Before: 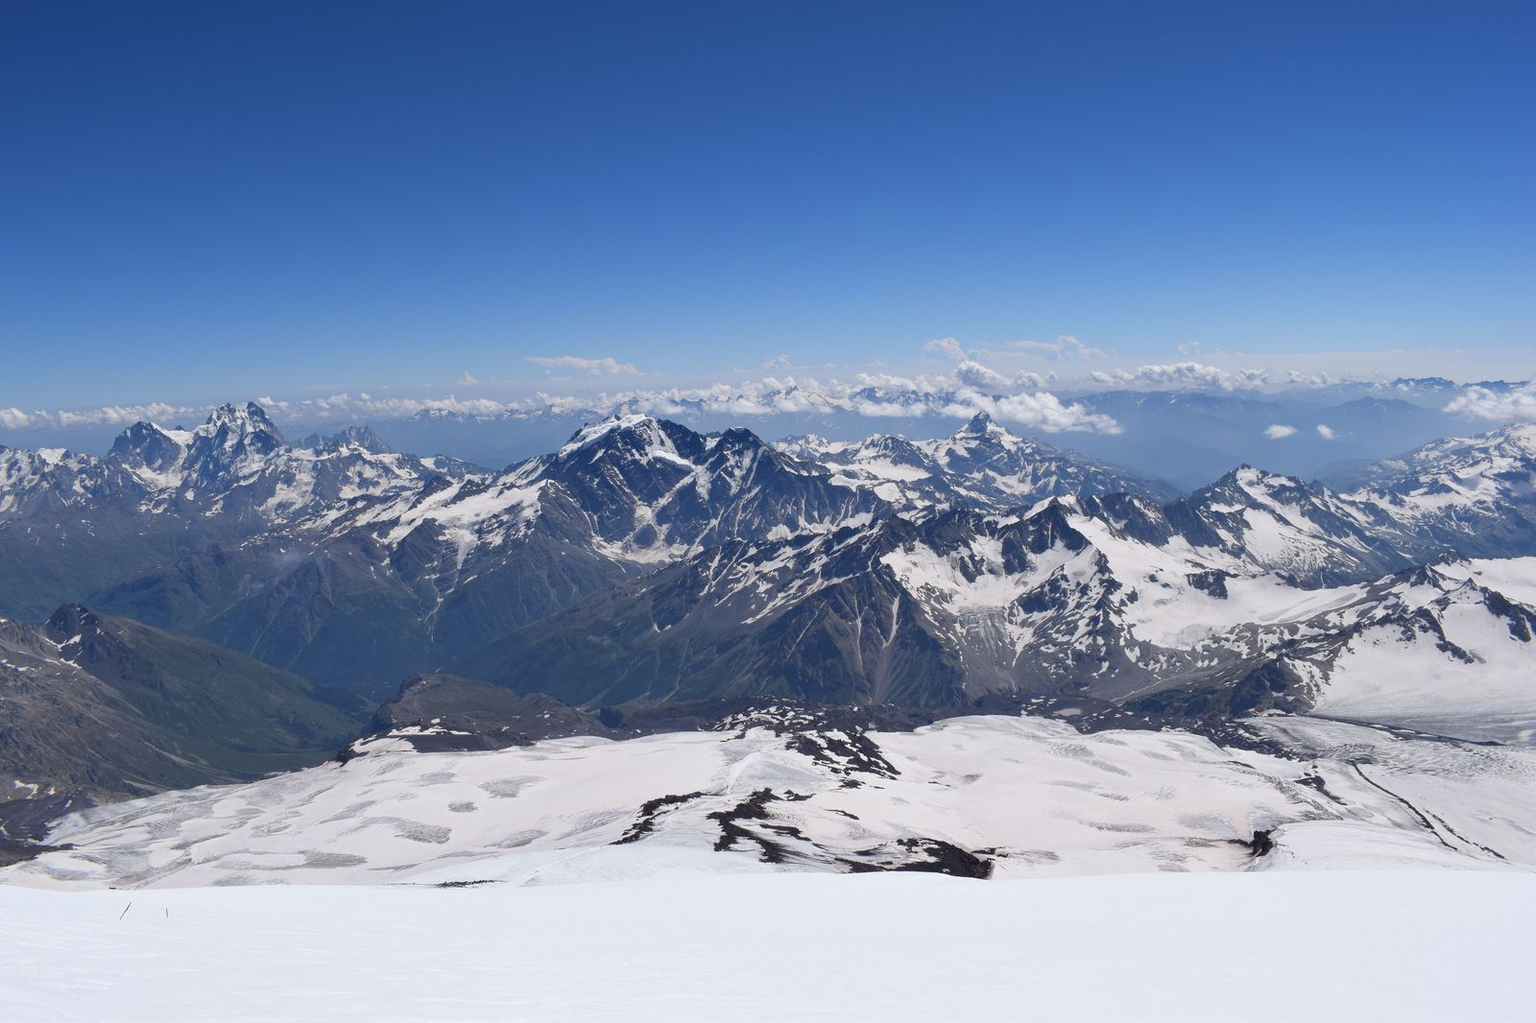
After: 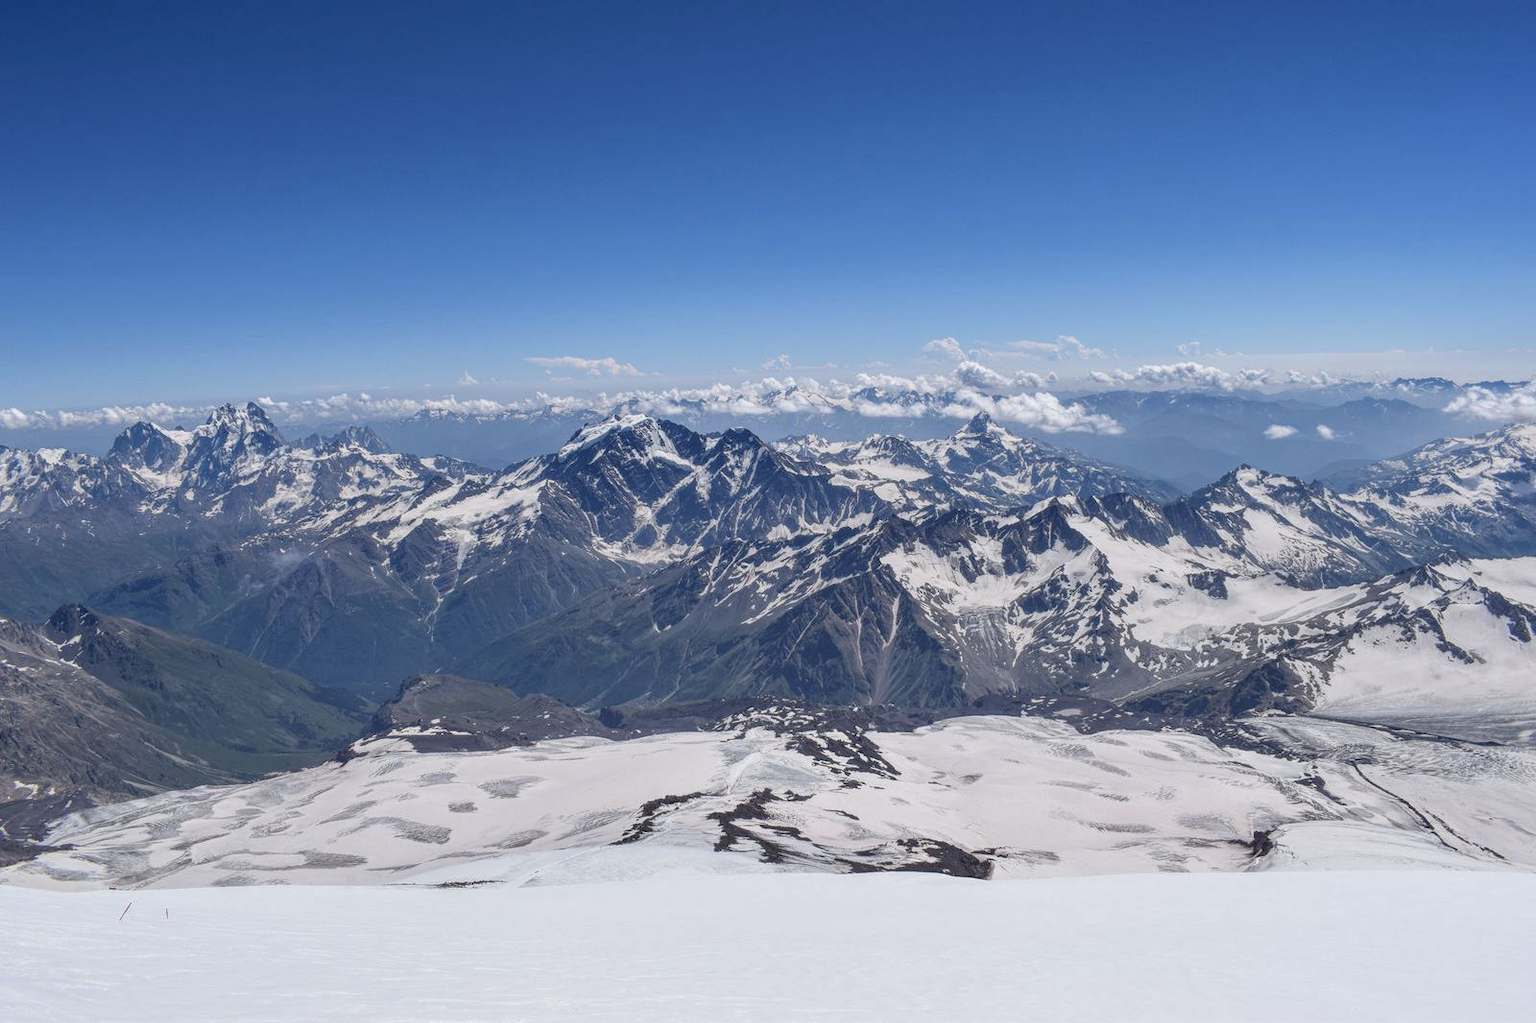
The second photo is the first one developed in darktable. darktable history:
local contrast: highlights 74%, shadows 55%, detail 176%, midtone range 0.207
exposure: black level correction 0.001, exposure -0.125 EV, compensate exposure bias true, compensate highlight preservation false
